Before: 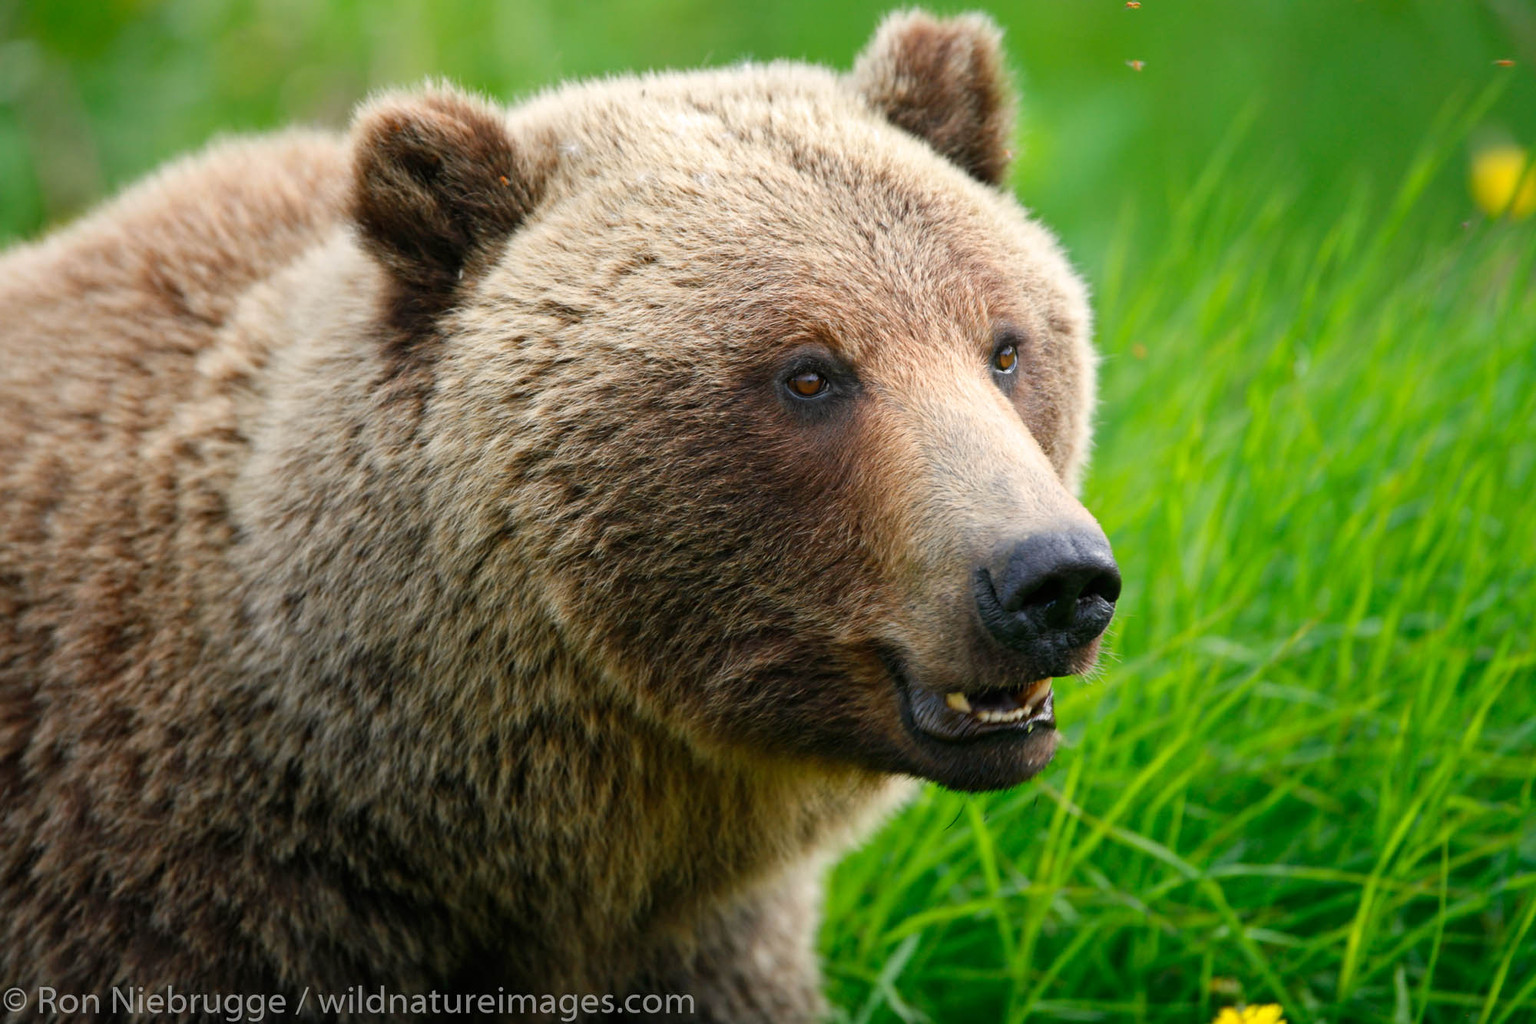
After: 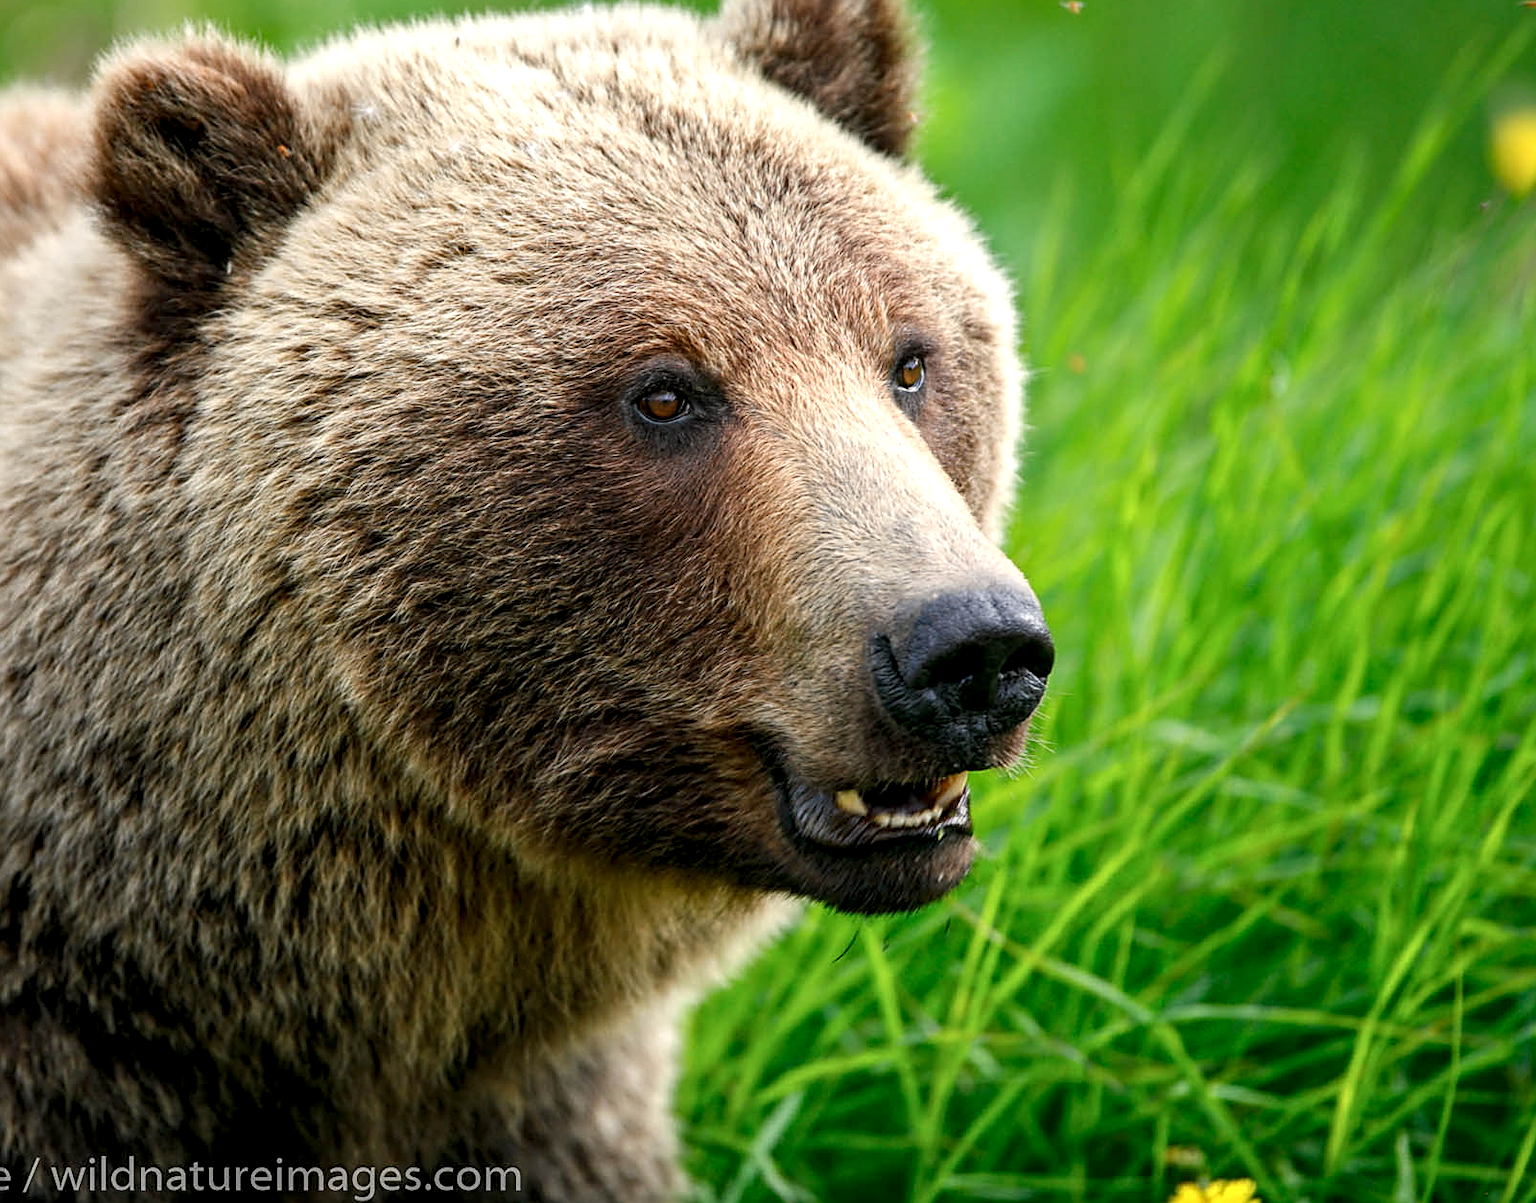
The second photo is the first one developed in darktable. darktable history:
crop and rotate: left 18.099%, top 5.873%, right 1.816%
sharpen: on, module defaults
local contrast: highlights 59%, detail 145%
